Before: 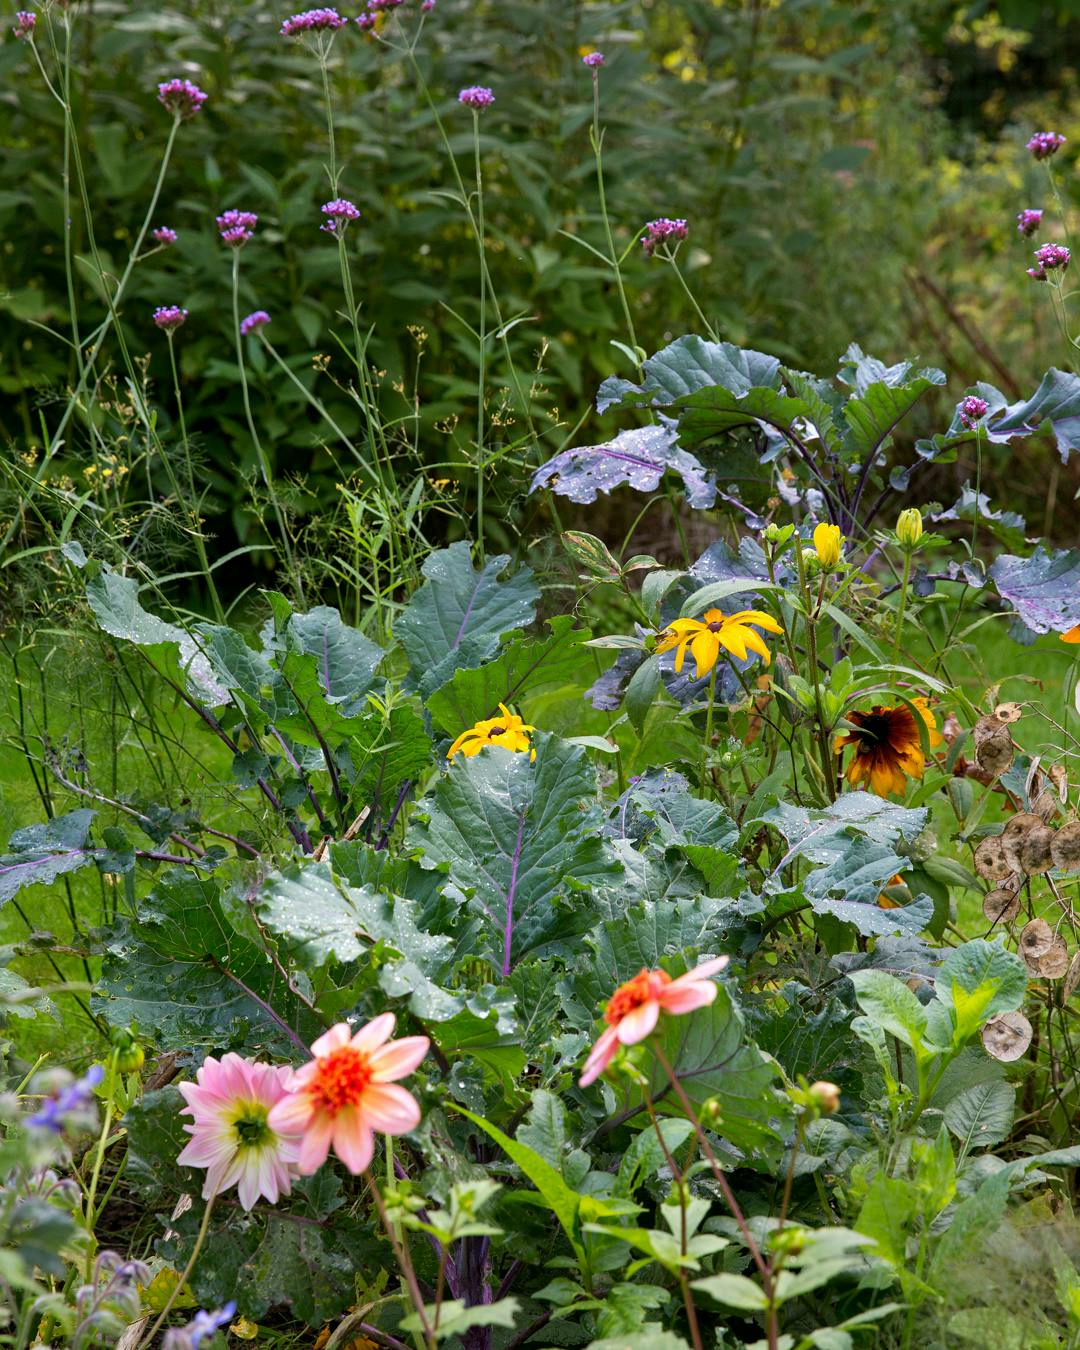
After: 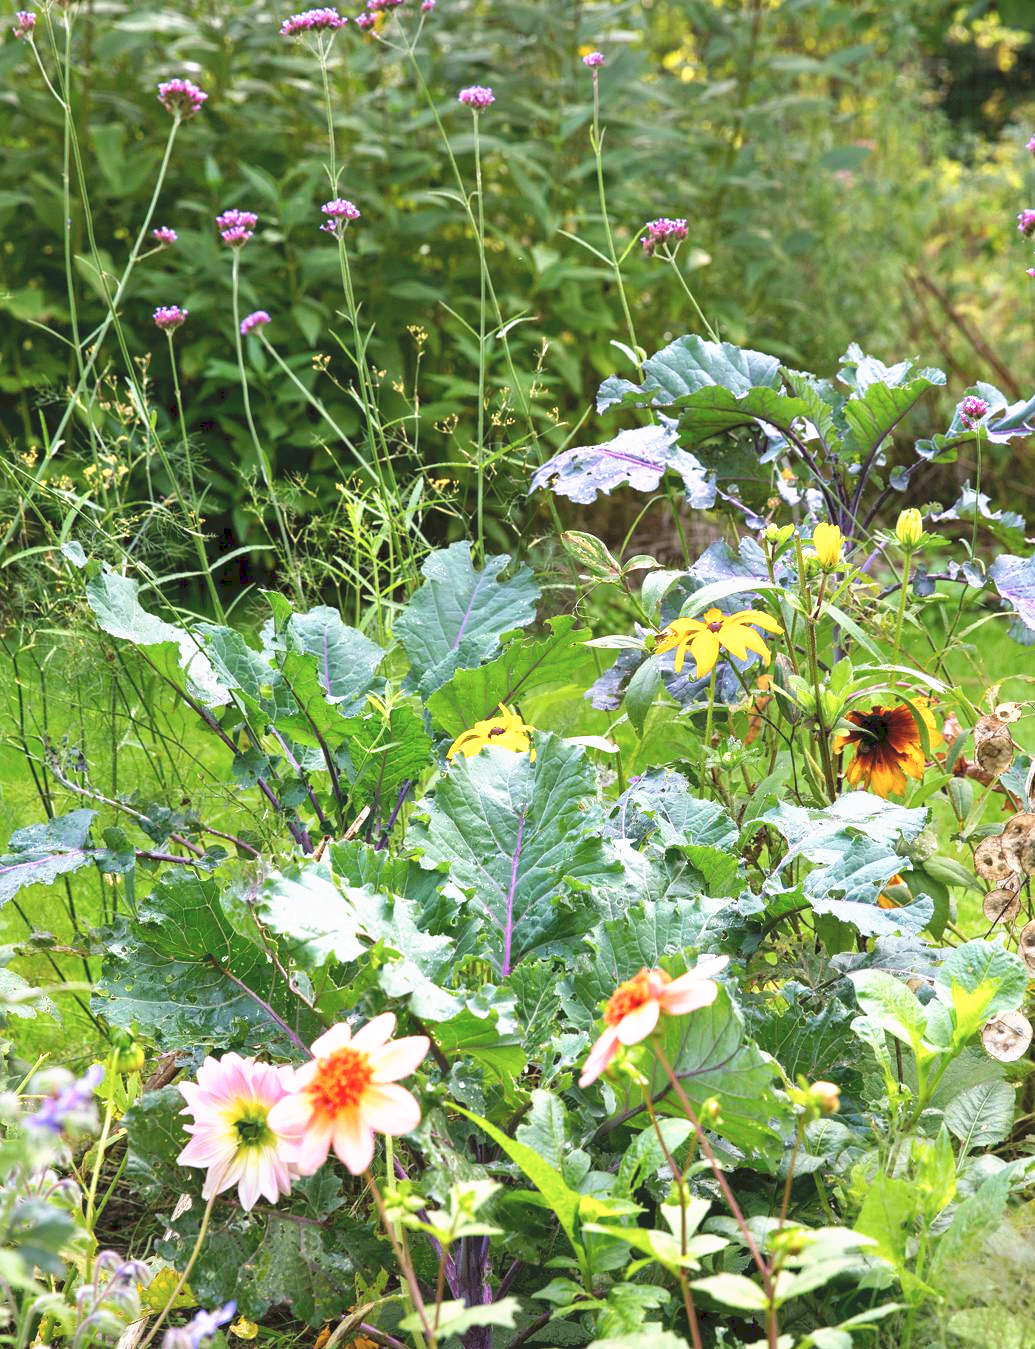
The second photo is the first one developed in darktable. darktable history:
crop: right 4.111%, bottom 0.03%
tone curve: curves: ch0 [(0, 0) (0.003, 0.115) (0.011, 0.133) (0.025, 0.157) (0.044, 0.182) (0.069, 0.209) (0.1, 0.239) (0.136, 0.279) (0.177, 0.326) (0.224, 0.379) (0.277, 0.436) (0.335, 0.507) (0.399, 0.587) (0.468, 0.671) (0.543, 0.75) (0.623, 0.837) (0.709, 0.916) (0.801, 0.978) (0.898, 0.985) (1, 1)], preserve colors none
exposure: exposure 0.177 EV, compensate exposure bias true, compensate highlight preservation false
